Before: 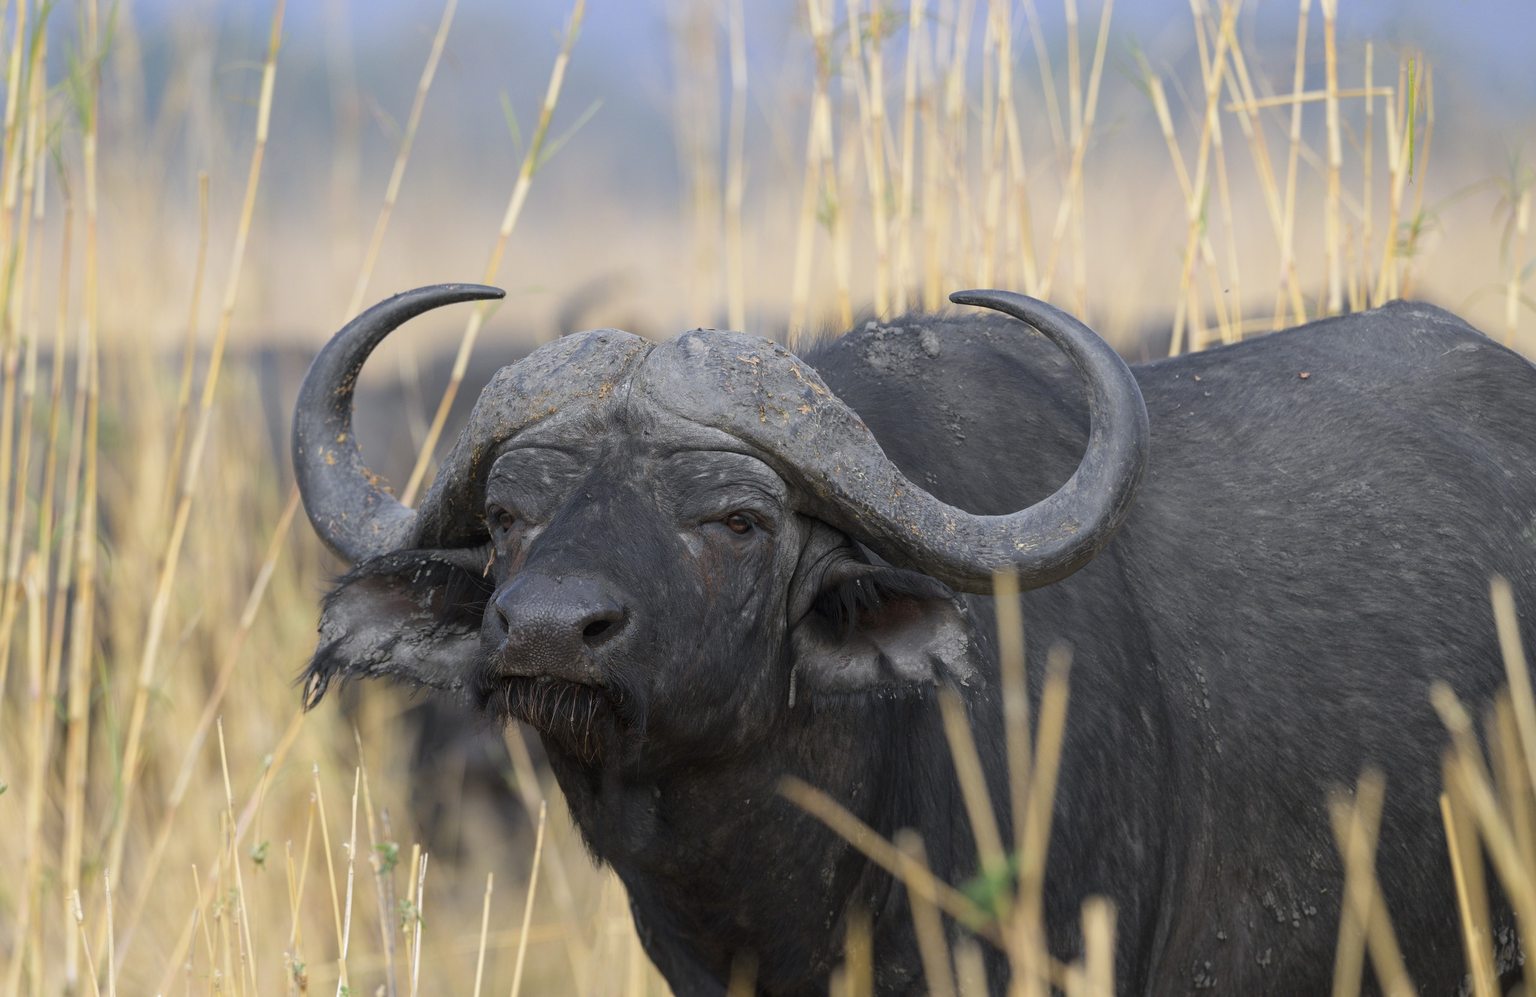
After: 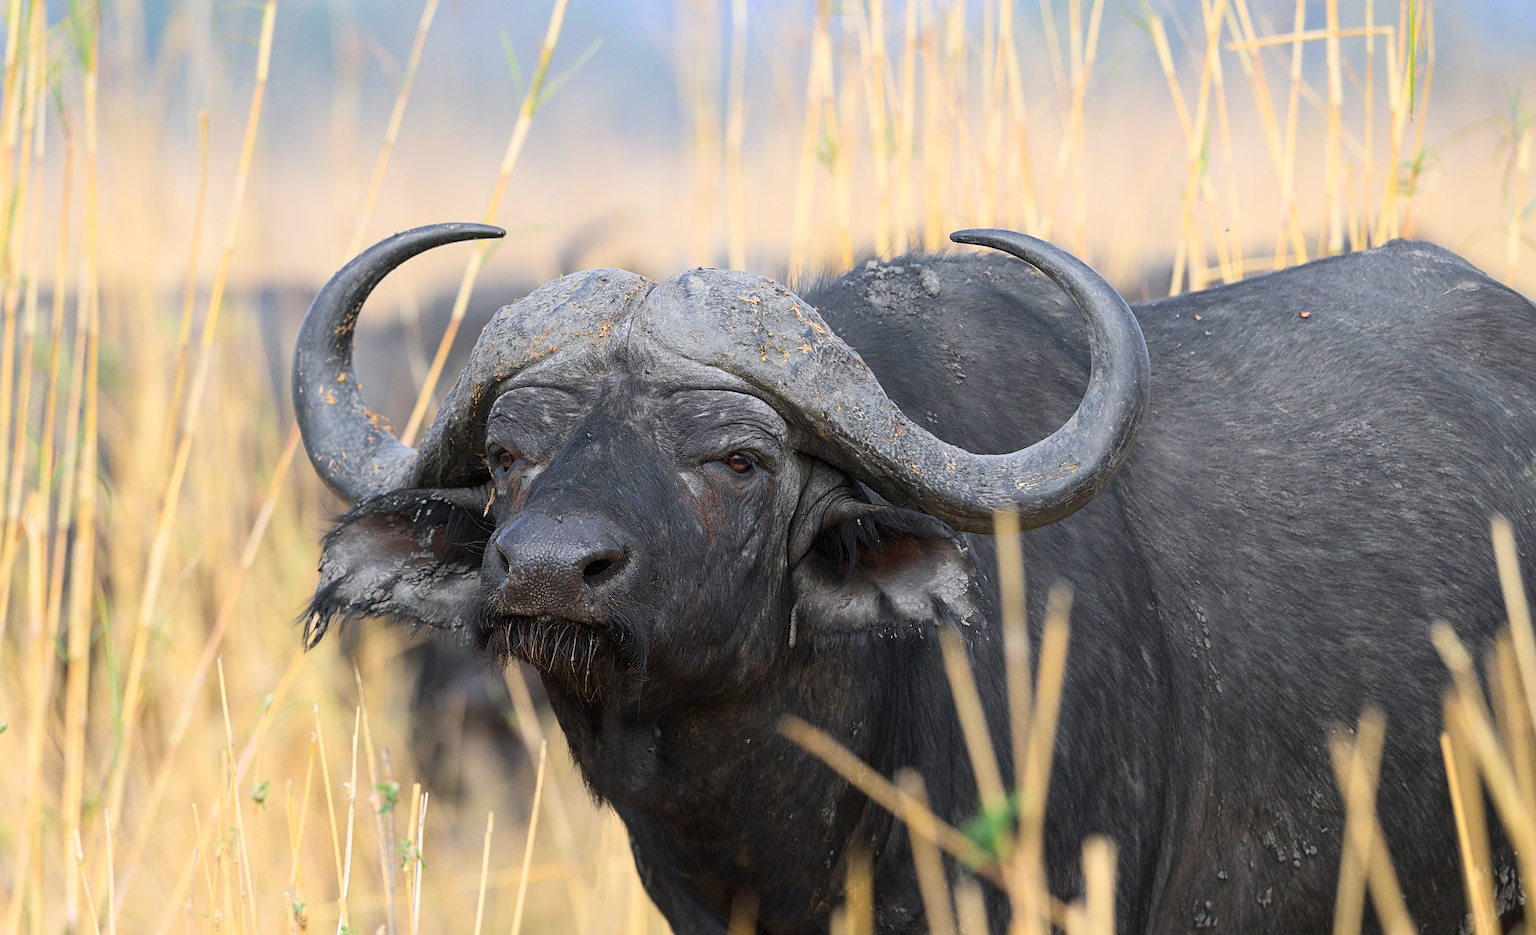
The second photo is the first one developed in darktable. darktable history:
crop and rotate: top 6.174%
contrast brightness saturation: contrast 0.203, brightness 0.158, saturation 0.218
sharpen: on, module defaults
